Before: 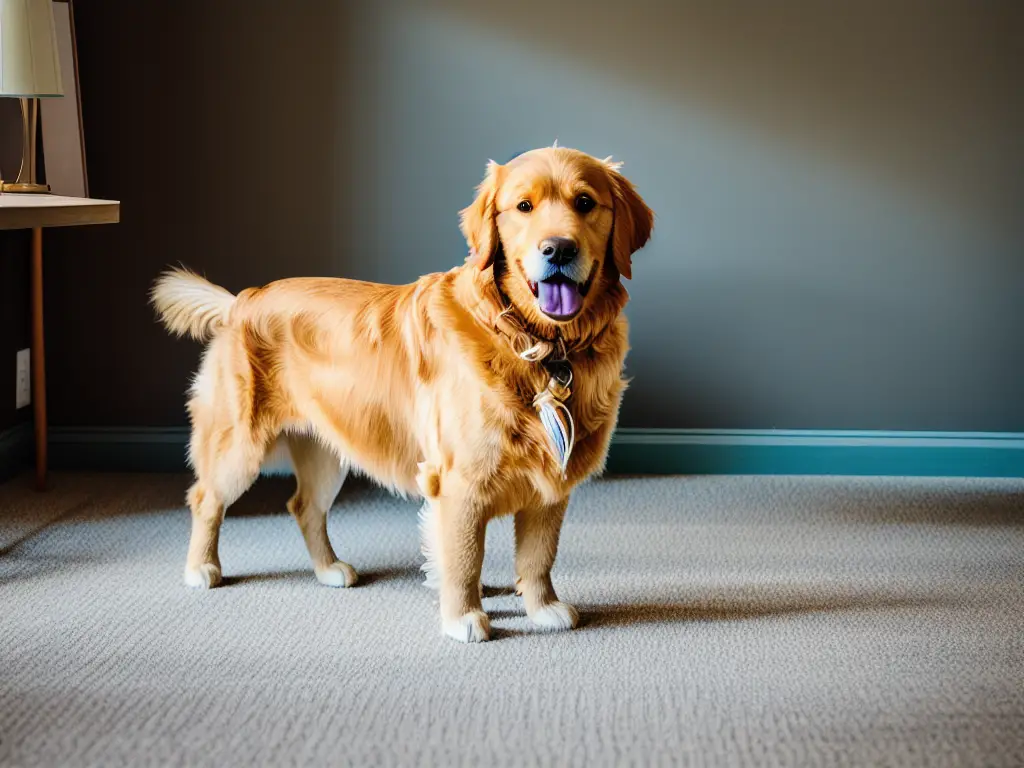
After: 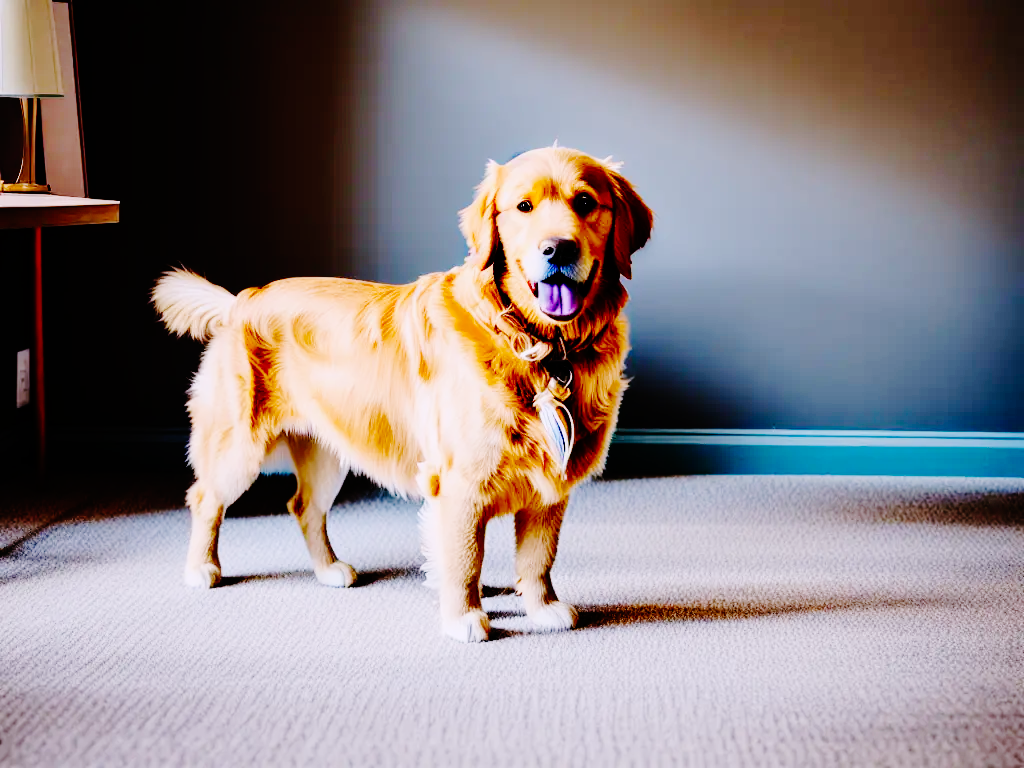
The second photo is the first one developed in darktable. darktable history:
white balance: red 1.066, blue 1.119
base curve: curves: ch0 [(0, 0) (0.036, 0.01) (0.123, 0.254) (0.258, 0.504) (0.507, 0.748) (1, 1)], preserve colors none
exposure: exposure -0.293 EV, compensate highlight preservation false
